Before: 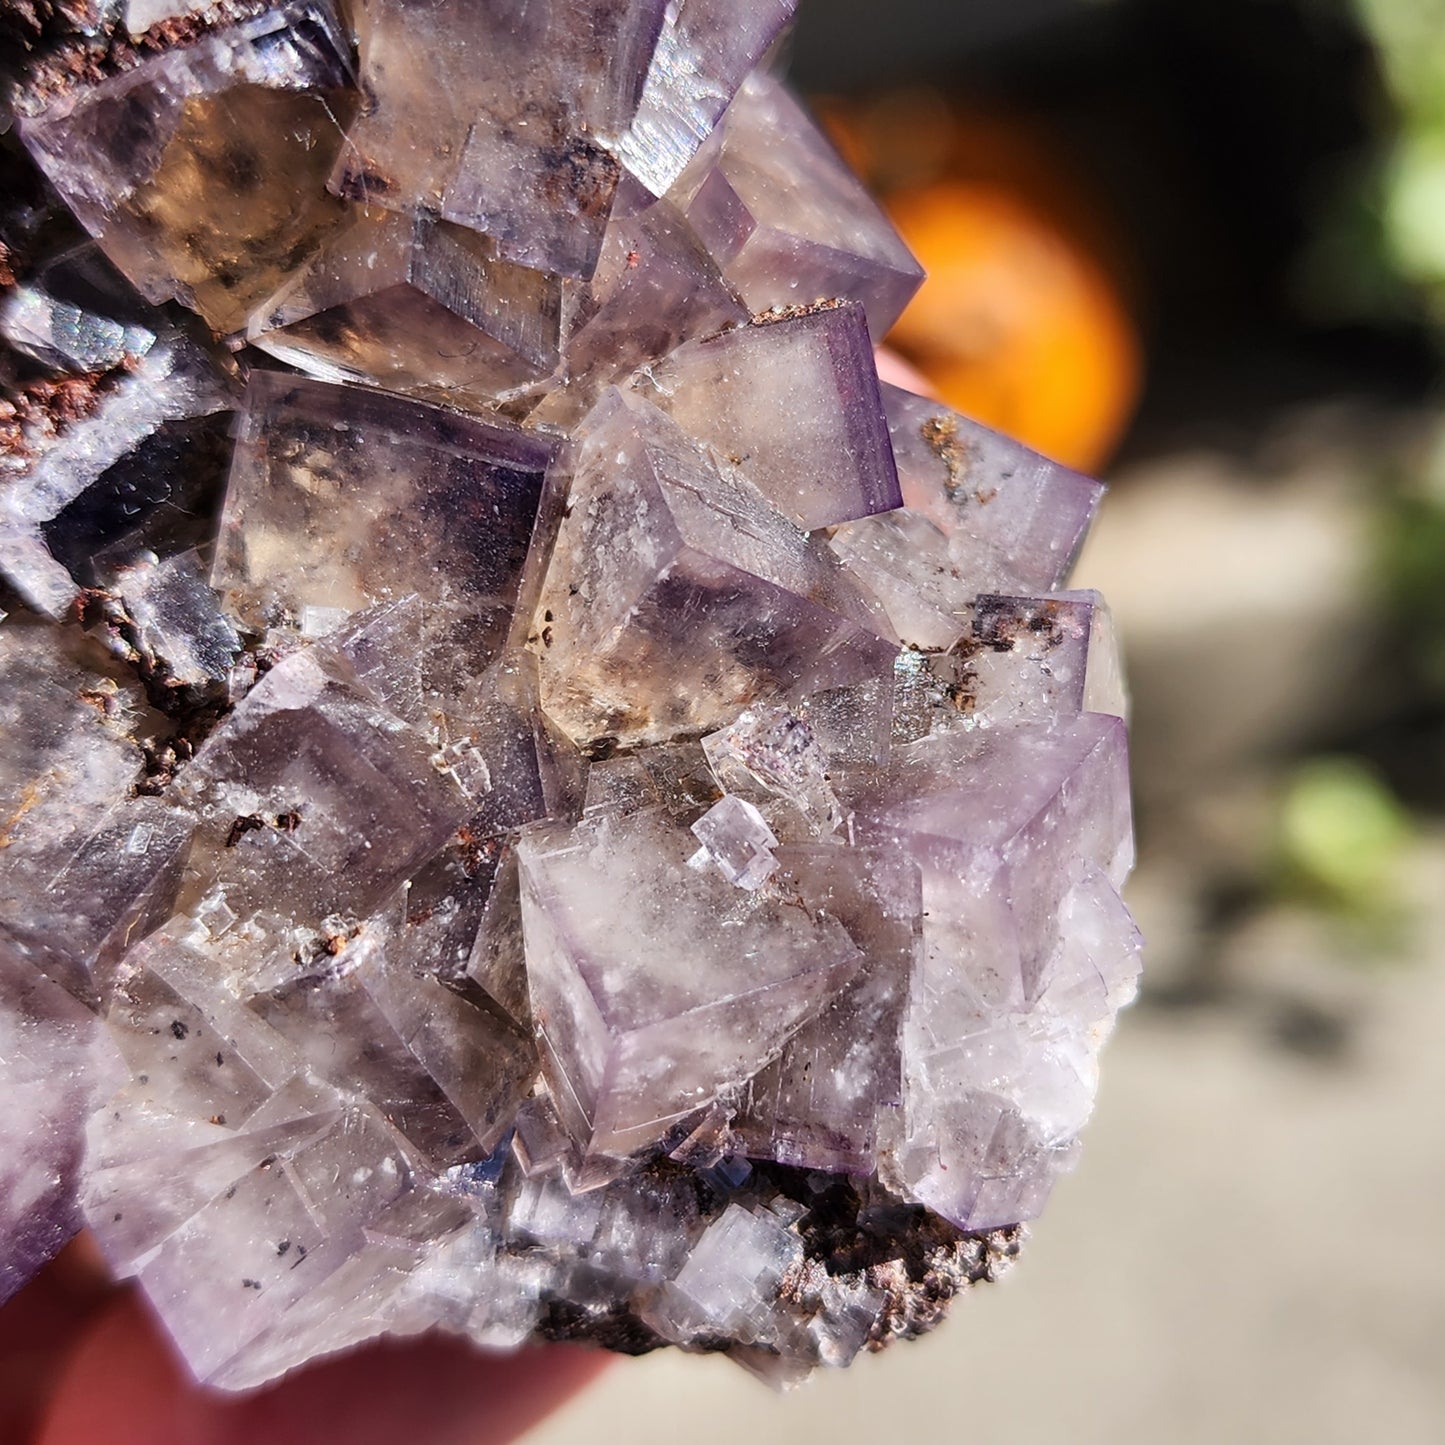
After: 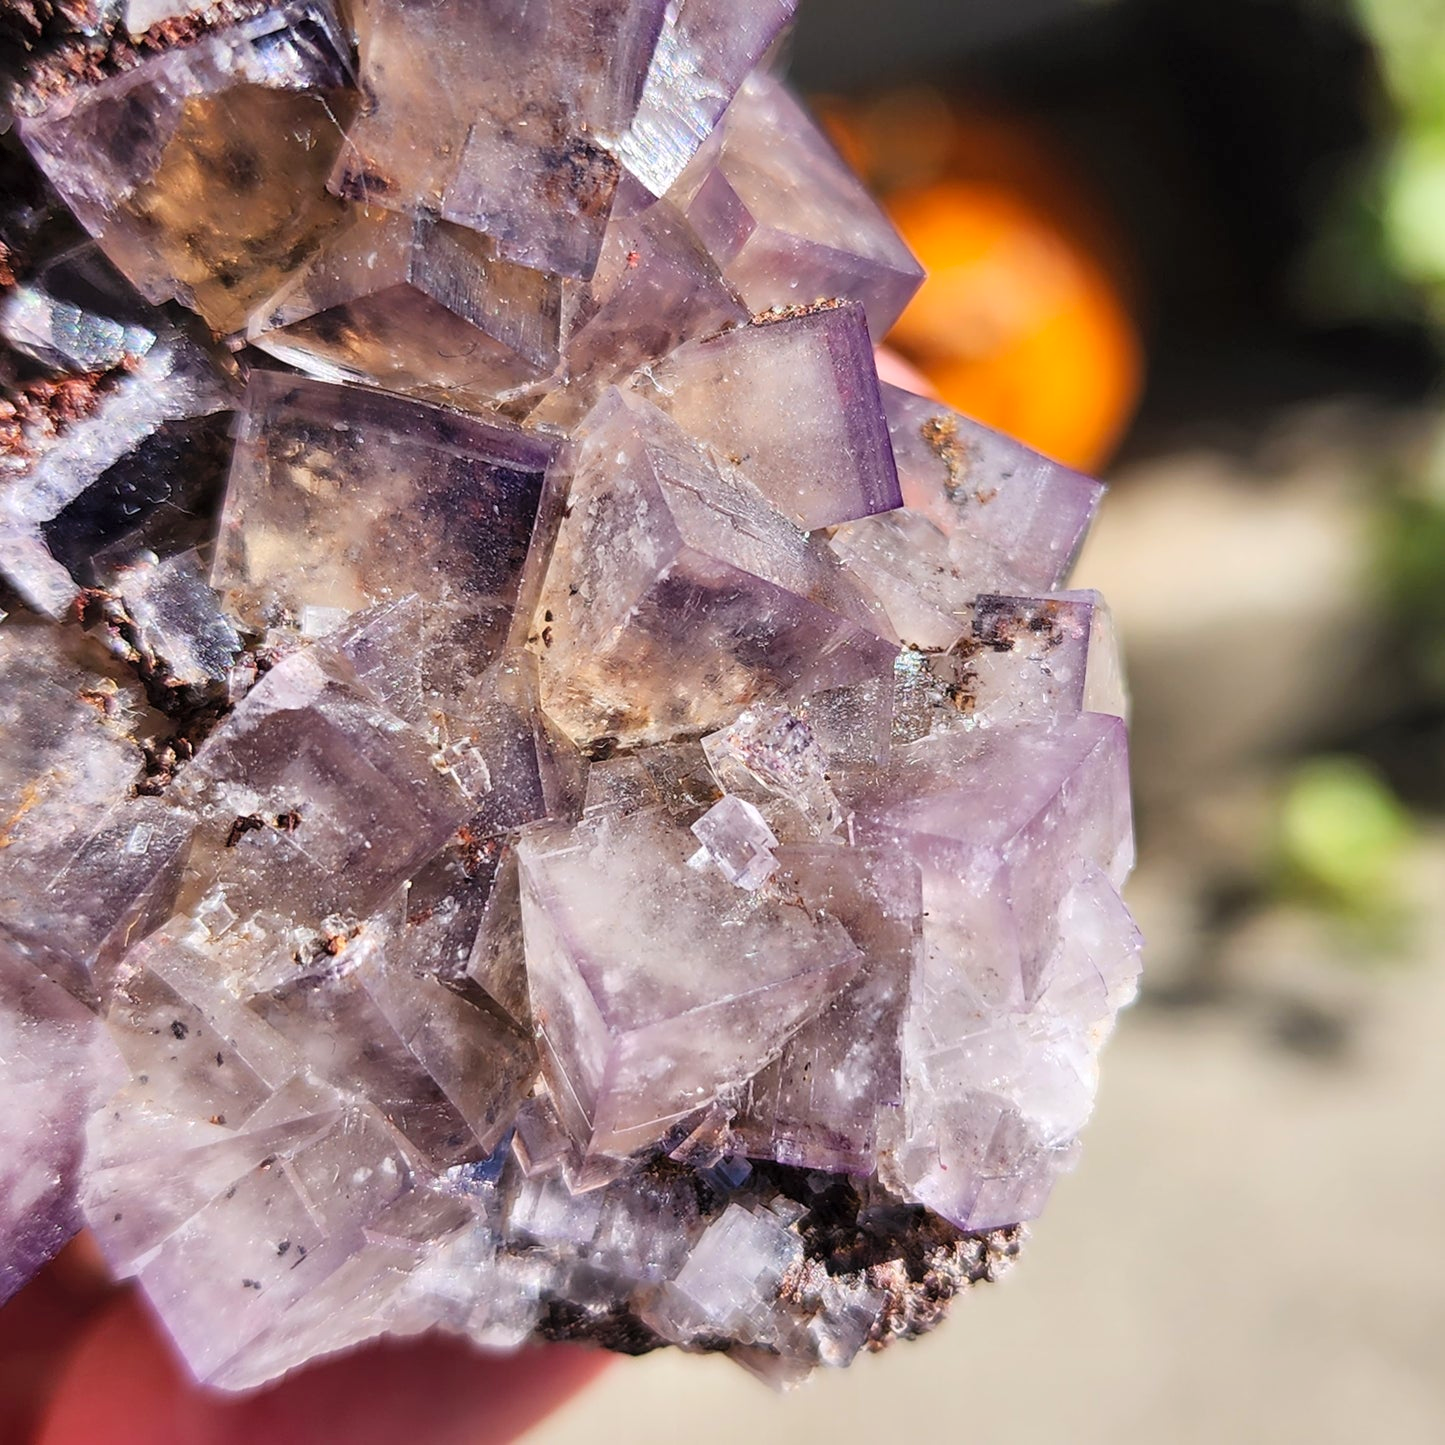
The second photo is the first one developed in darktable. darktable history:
contrast brightness saturation: brightness 0.089, saturation 0.191
